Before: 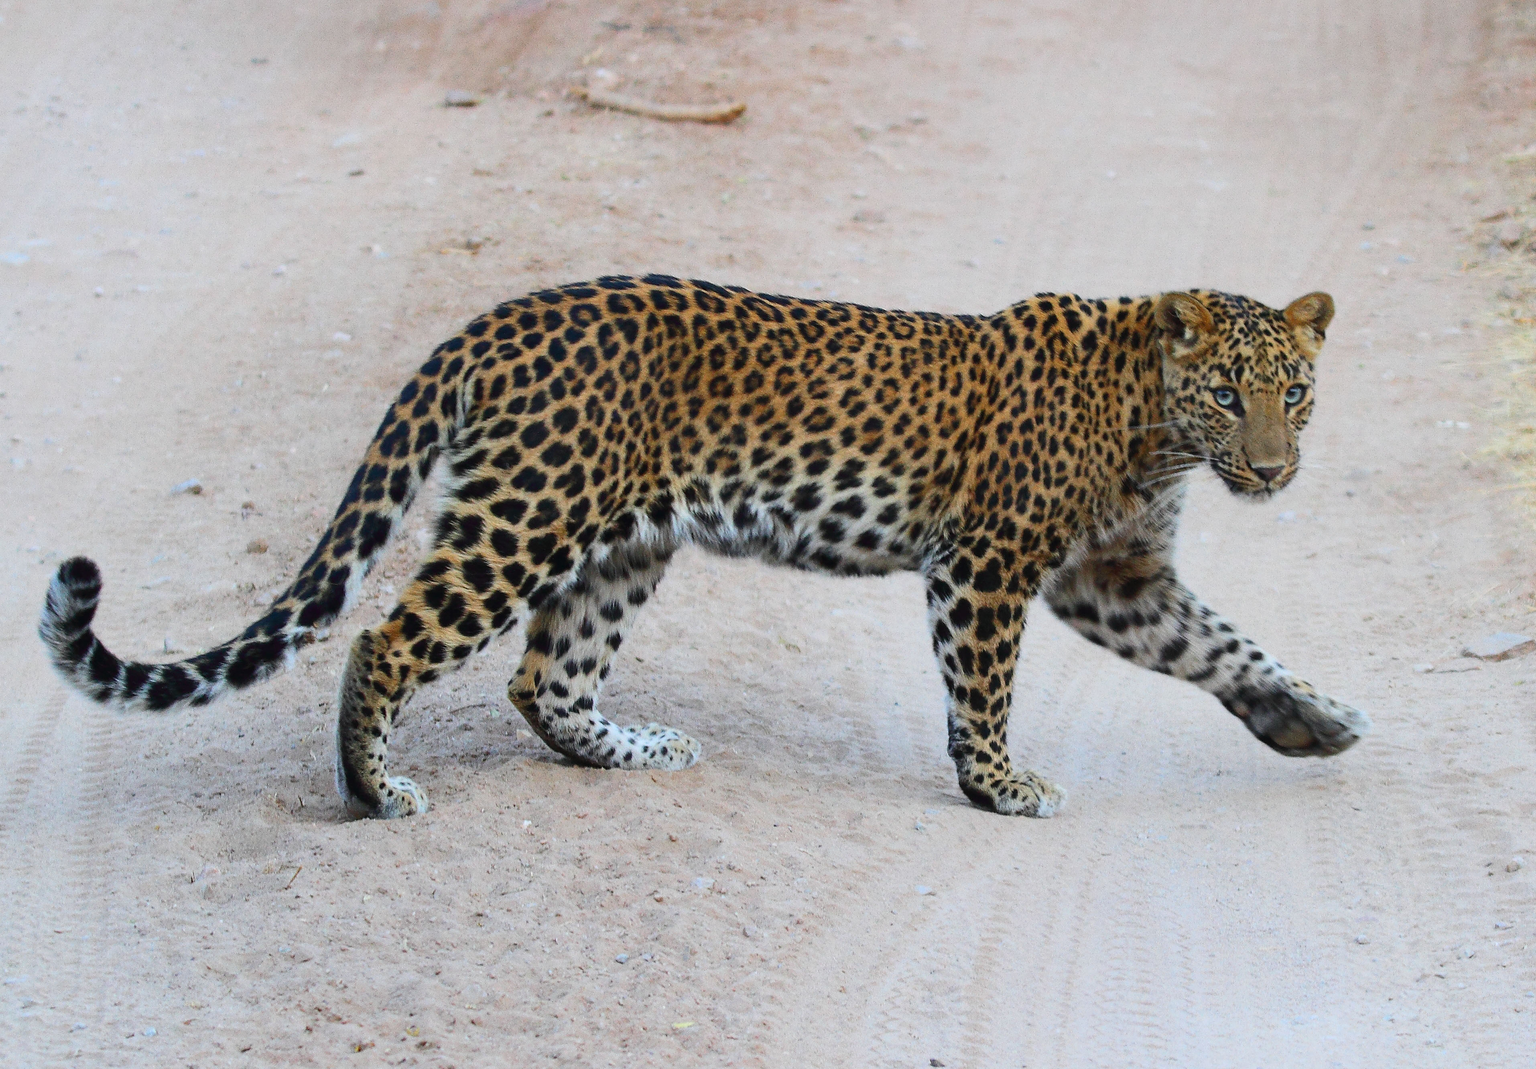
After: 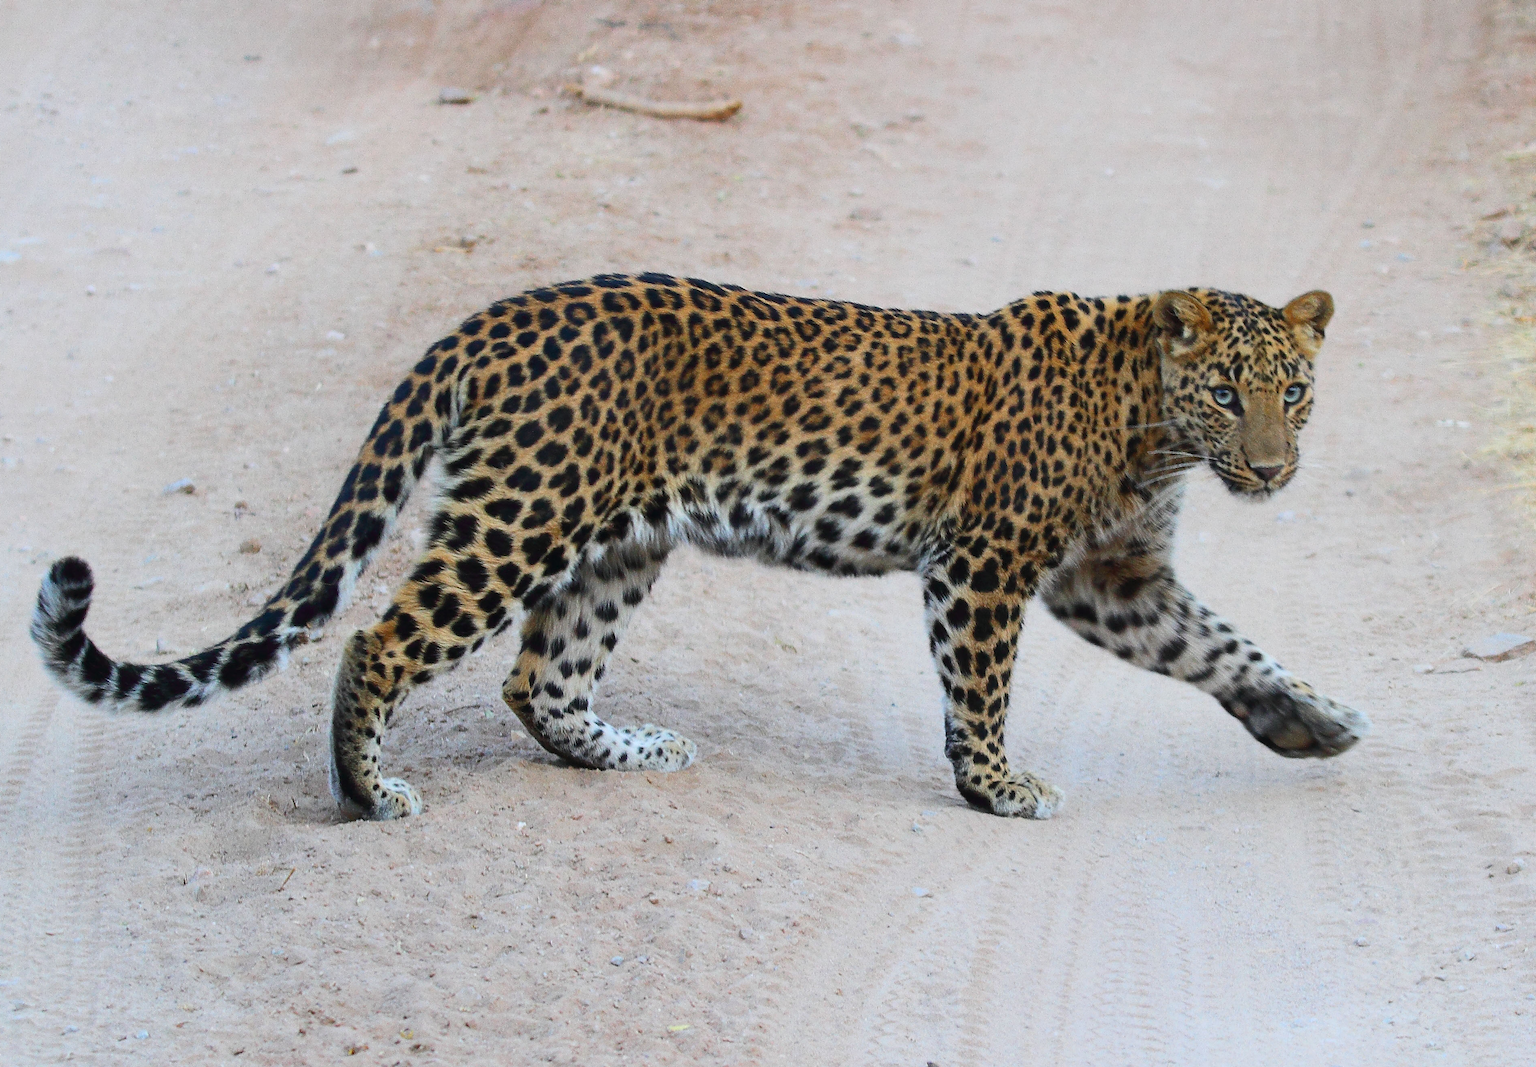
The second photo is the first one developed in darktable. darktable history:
crop and rotate: left 0.576%, top 0.349%, bottom 0.37%
